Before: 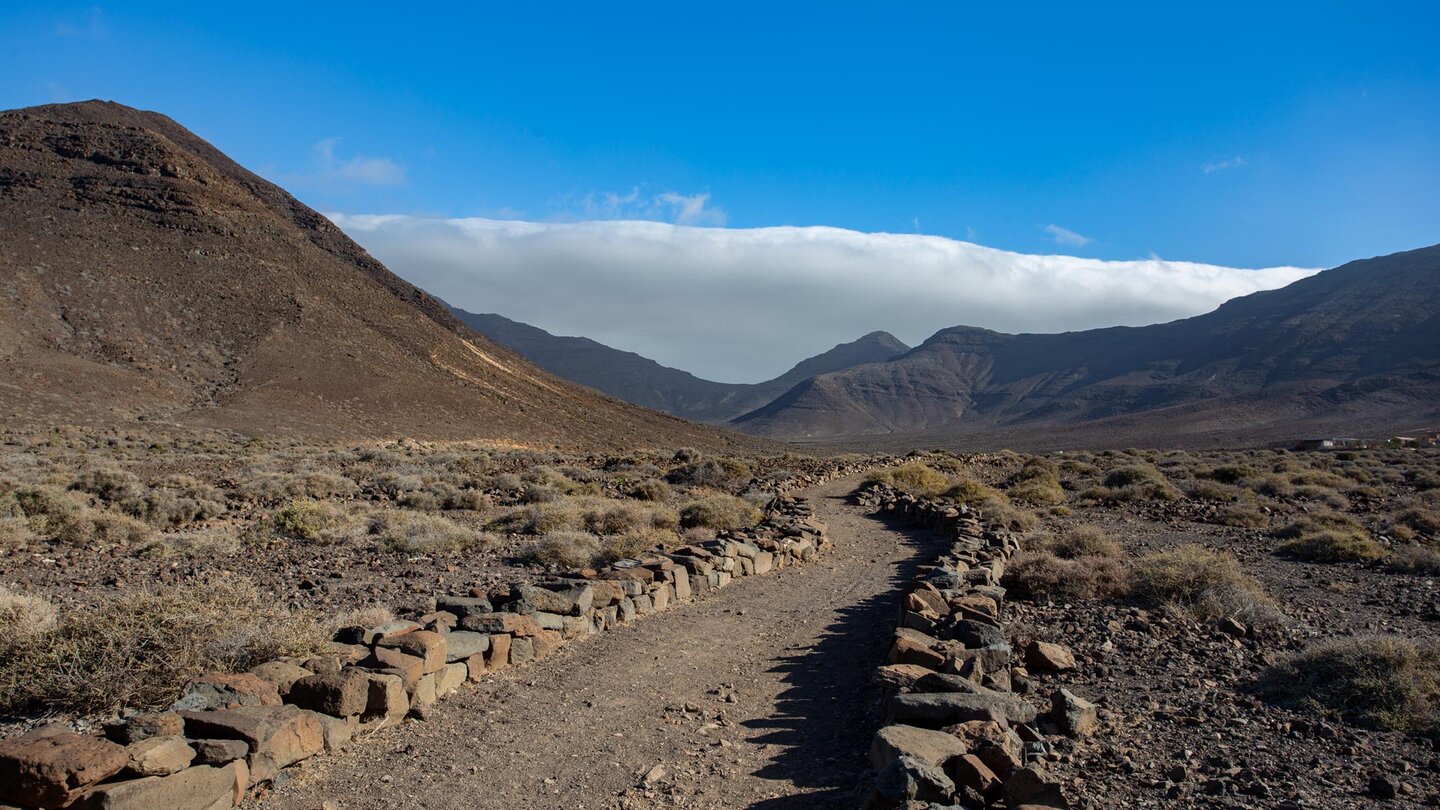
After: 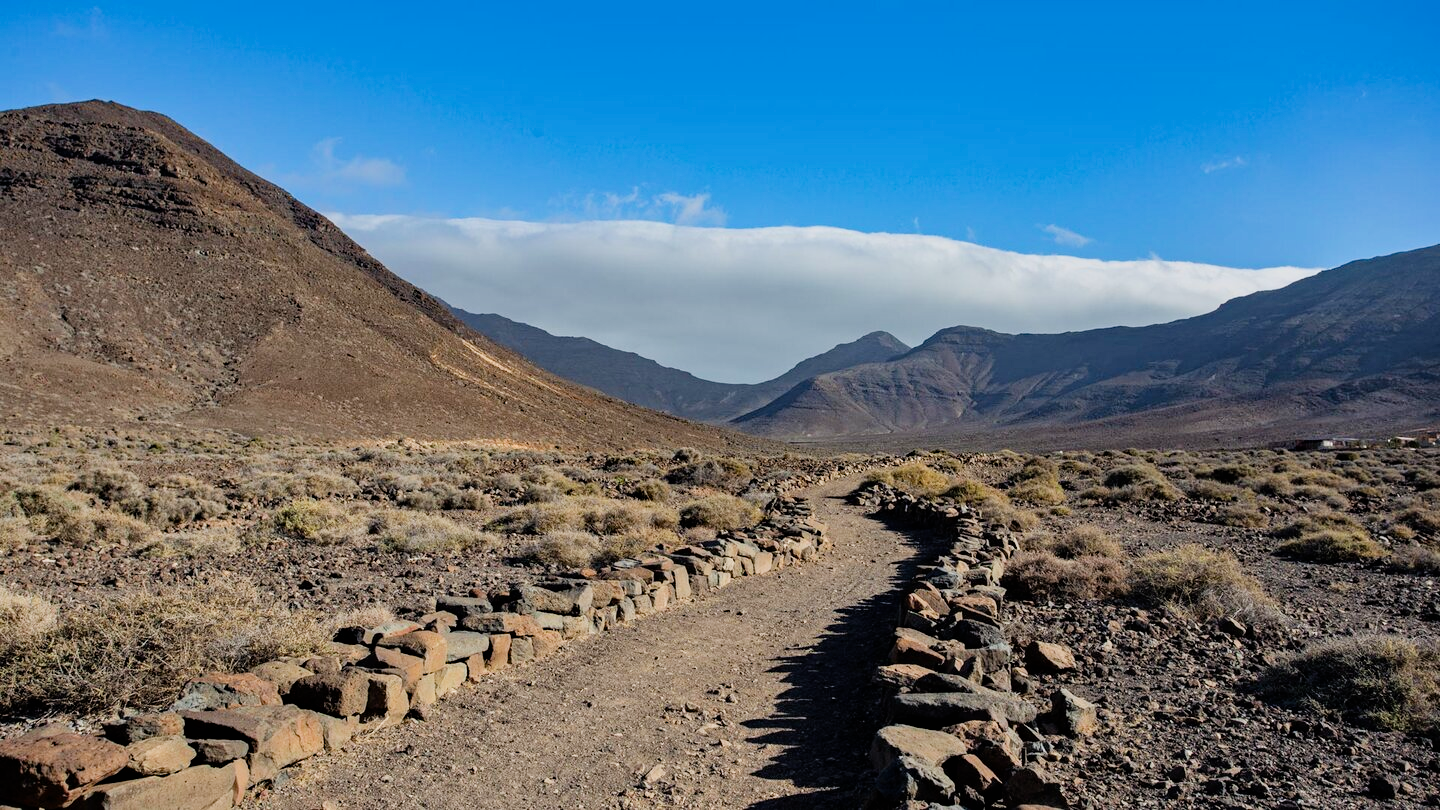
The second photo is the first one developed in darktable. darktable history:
haze removal: adaptive false
tone equalizer: -8 EV 0.995 EV, -7 EV 1.03 EV, -6 EV 0.99 EV, -5 EV 0.973 EV, -4 EV 1.02 EV, -3 EV 0.749 EV, -2 EV 0.51 EV, -1 EV 0.24 EV
filmic rgb: black relative exposure -7.65 EV, white relative exposure 3.95 EV, hardness 4.02, contrast 1.097, highlights saturation mix -29.55%
contrast brightness saturation: contrast 0.096, brightness 0.031, saturation 0.086
